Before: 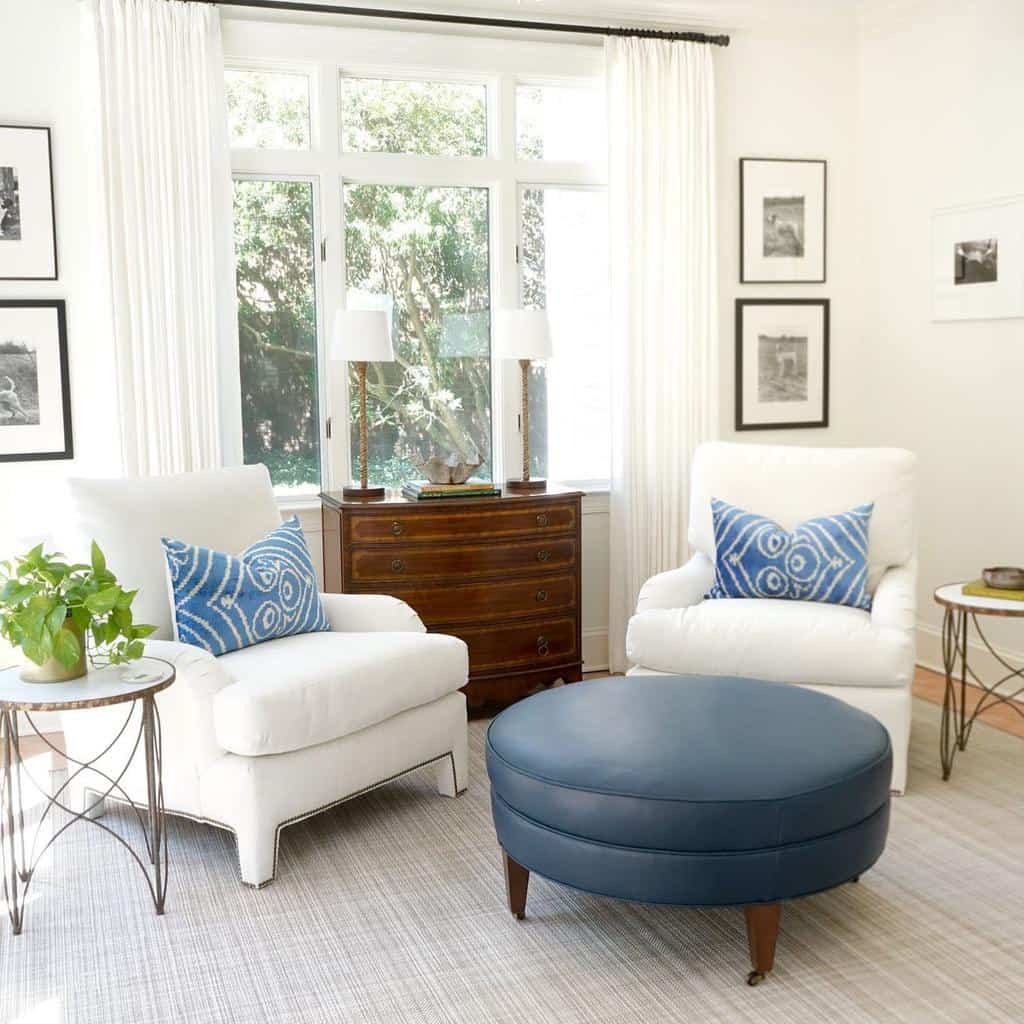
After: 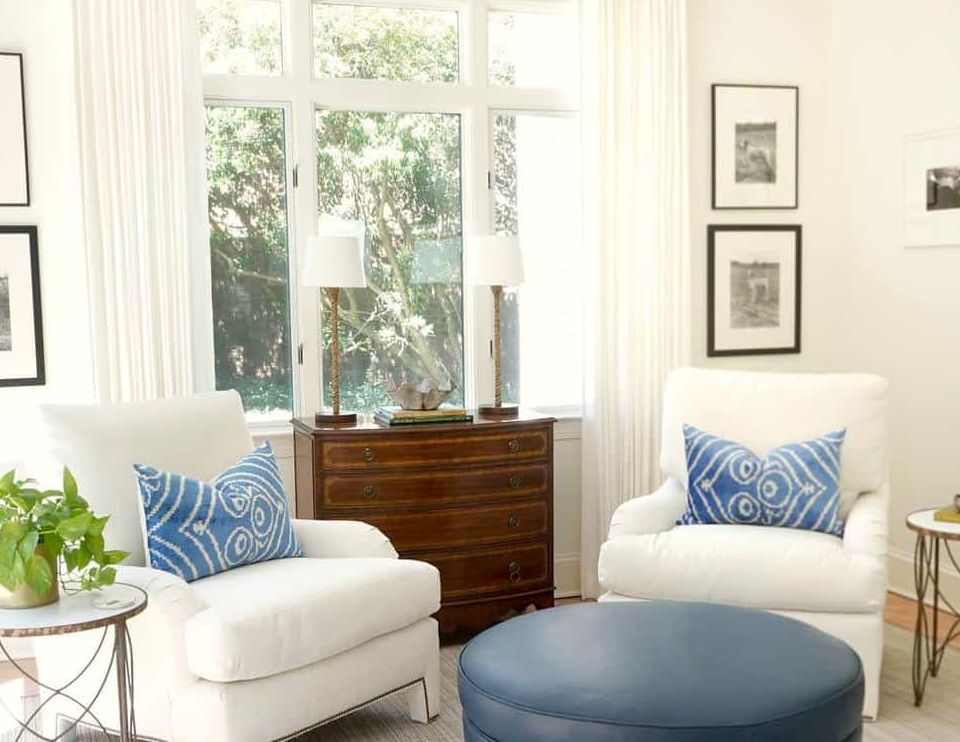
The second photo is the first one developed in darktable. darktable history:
crop: left 2.737%, top 7.287%, right 3.421%, bottom 20.179%
color correction: highlights b* 3
